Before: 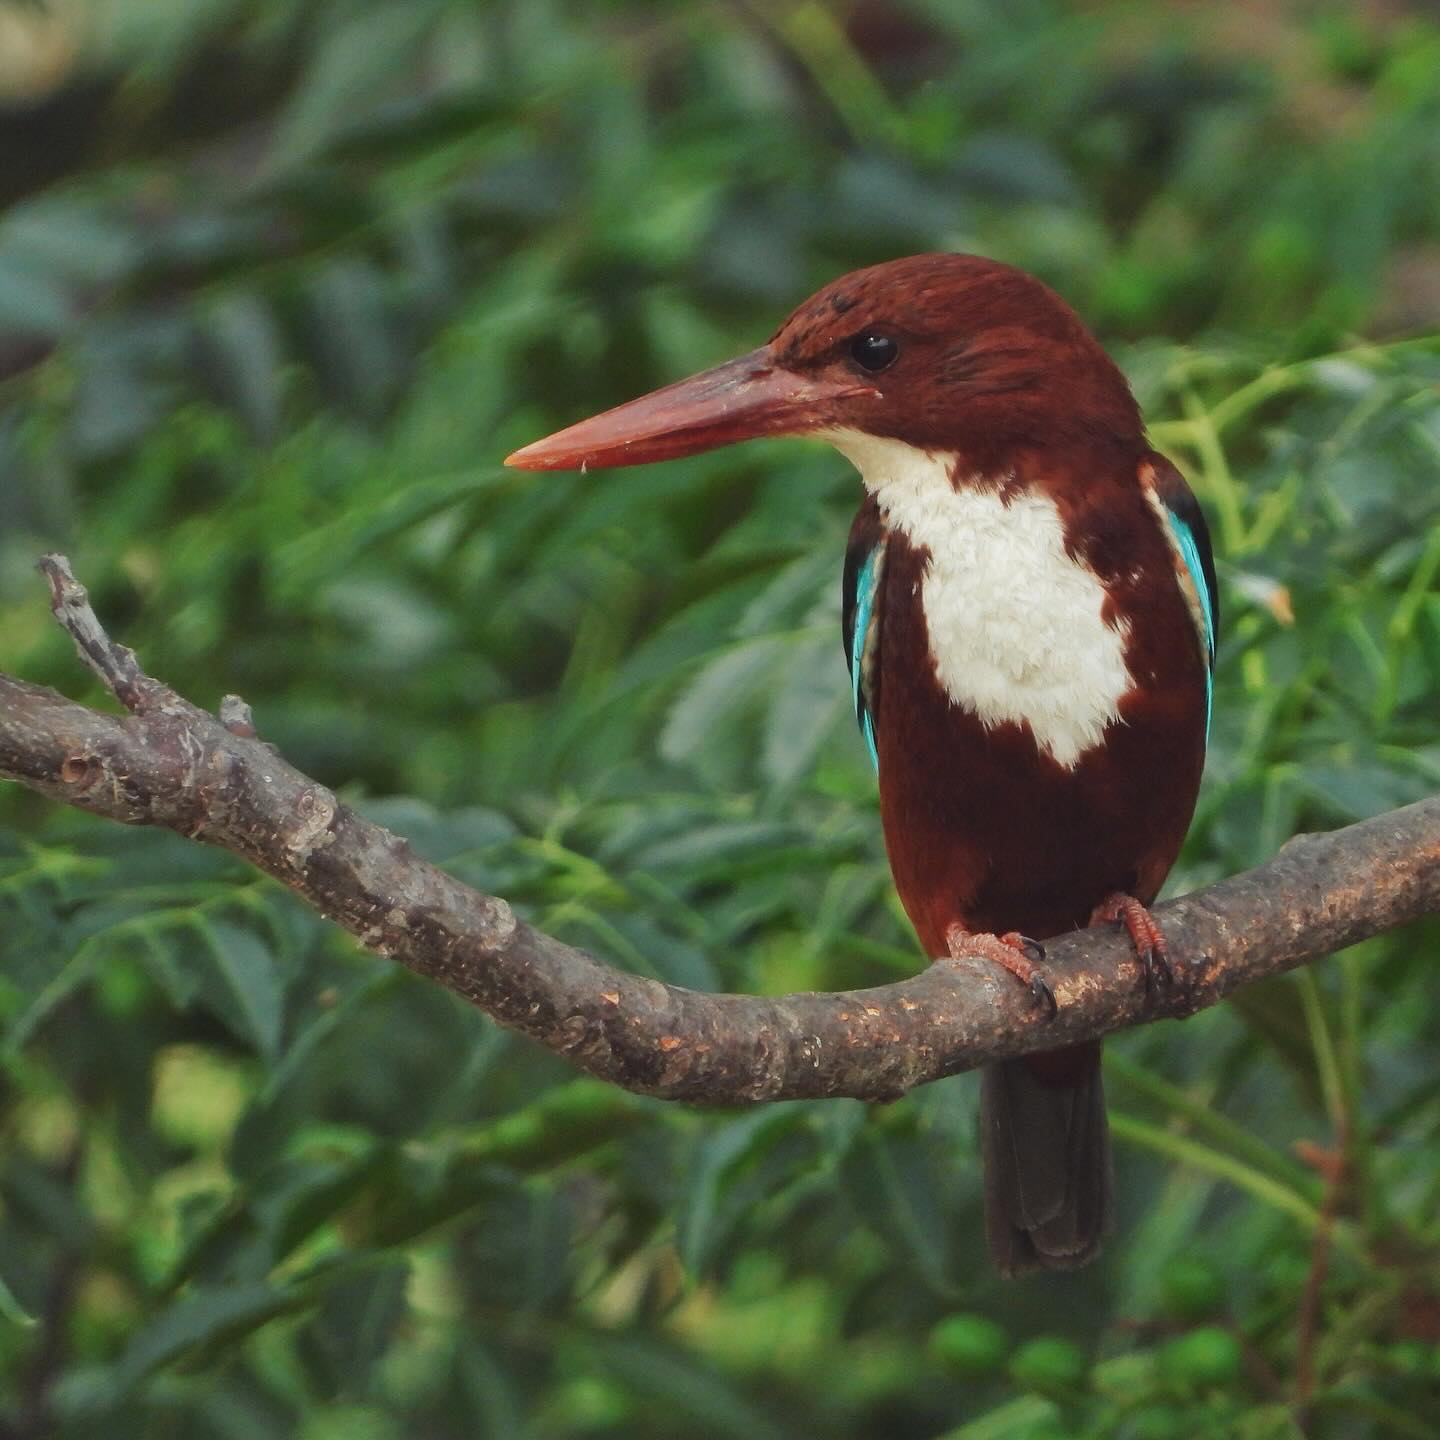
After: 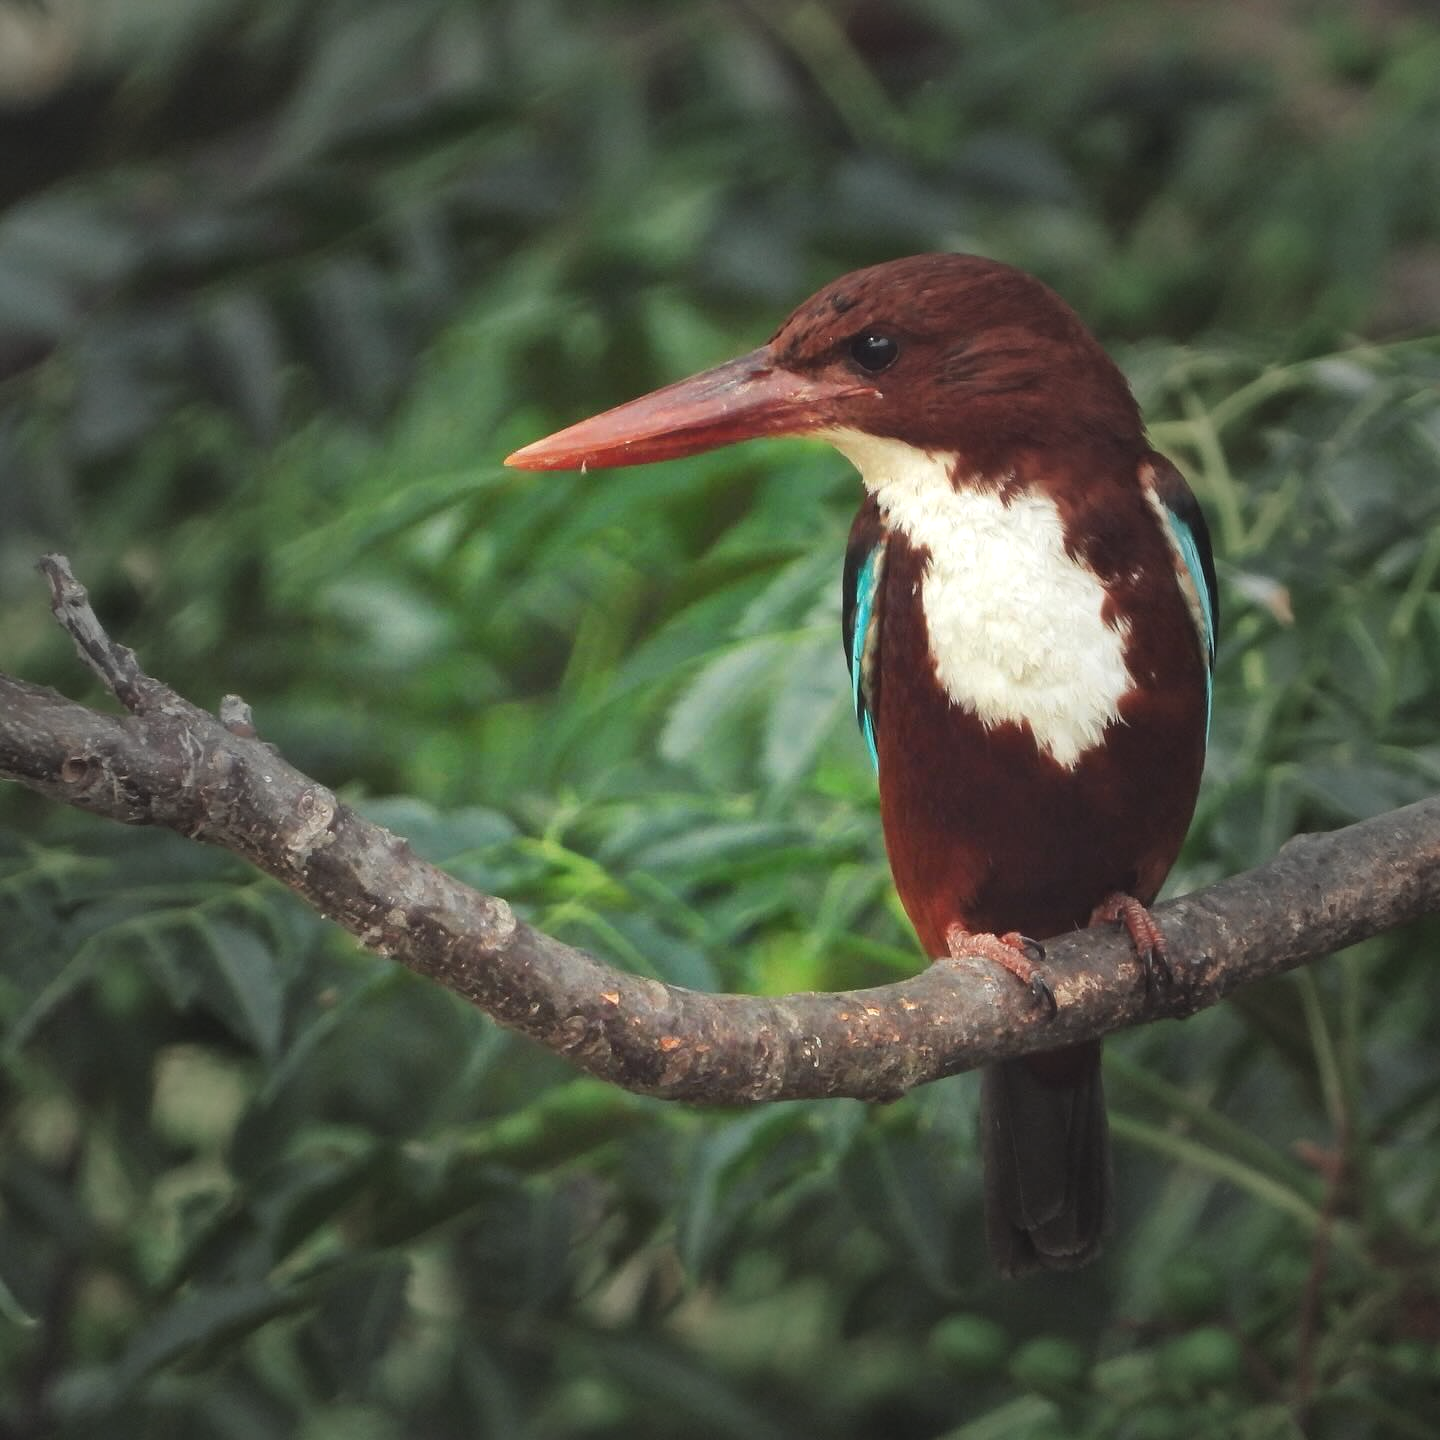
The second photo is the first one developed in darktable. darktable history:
vignetting: fall-off start 40%, fall-off radius 40%
exposure: black level correction -0.002, exposure 0.54 EV, compensate highlight preservation false
color zones: curves: ch0 [(0, 0.5) (0.143, 0.5) (0.286, 0.5) (0.429, 0.495) (0.571, 0.437) (0.714, 0.44) (0.857, 0.496) (1, 0.5)]
